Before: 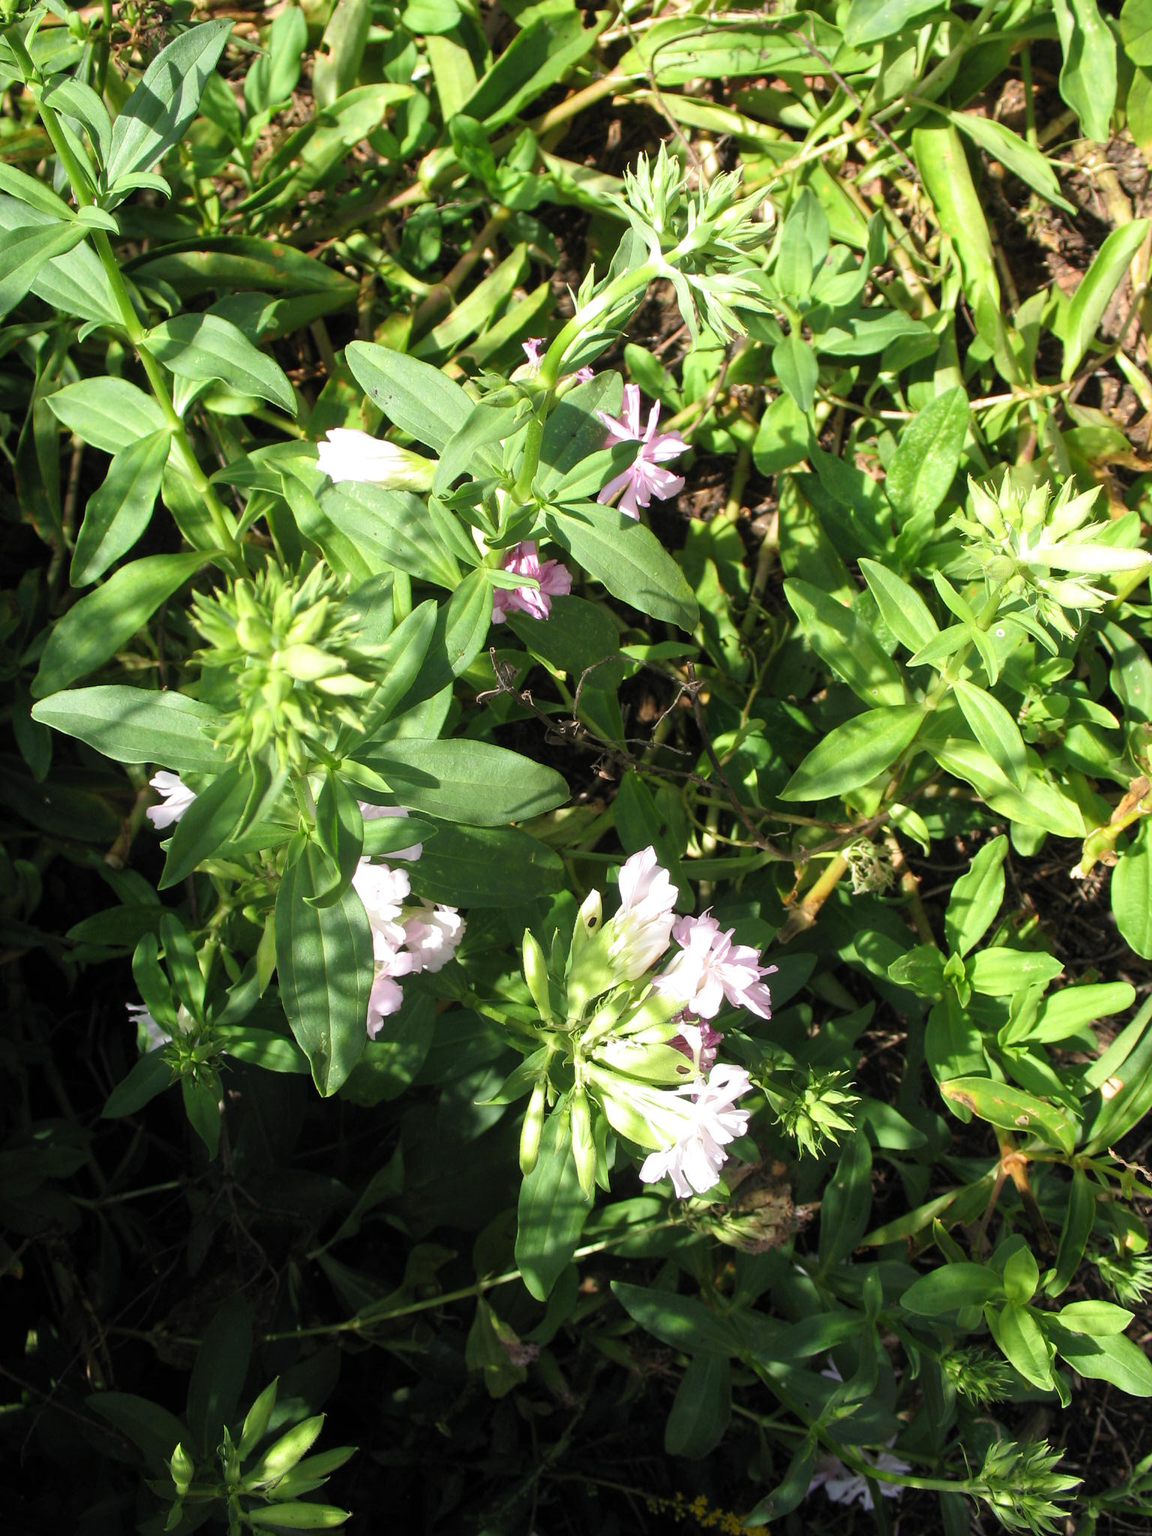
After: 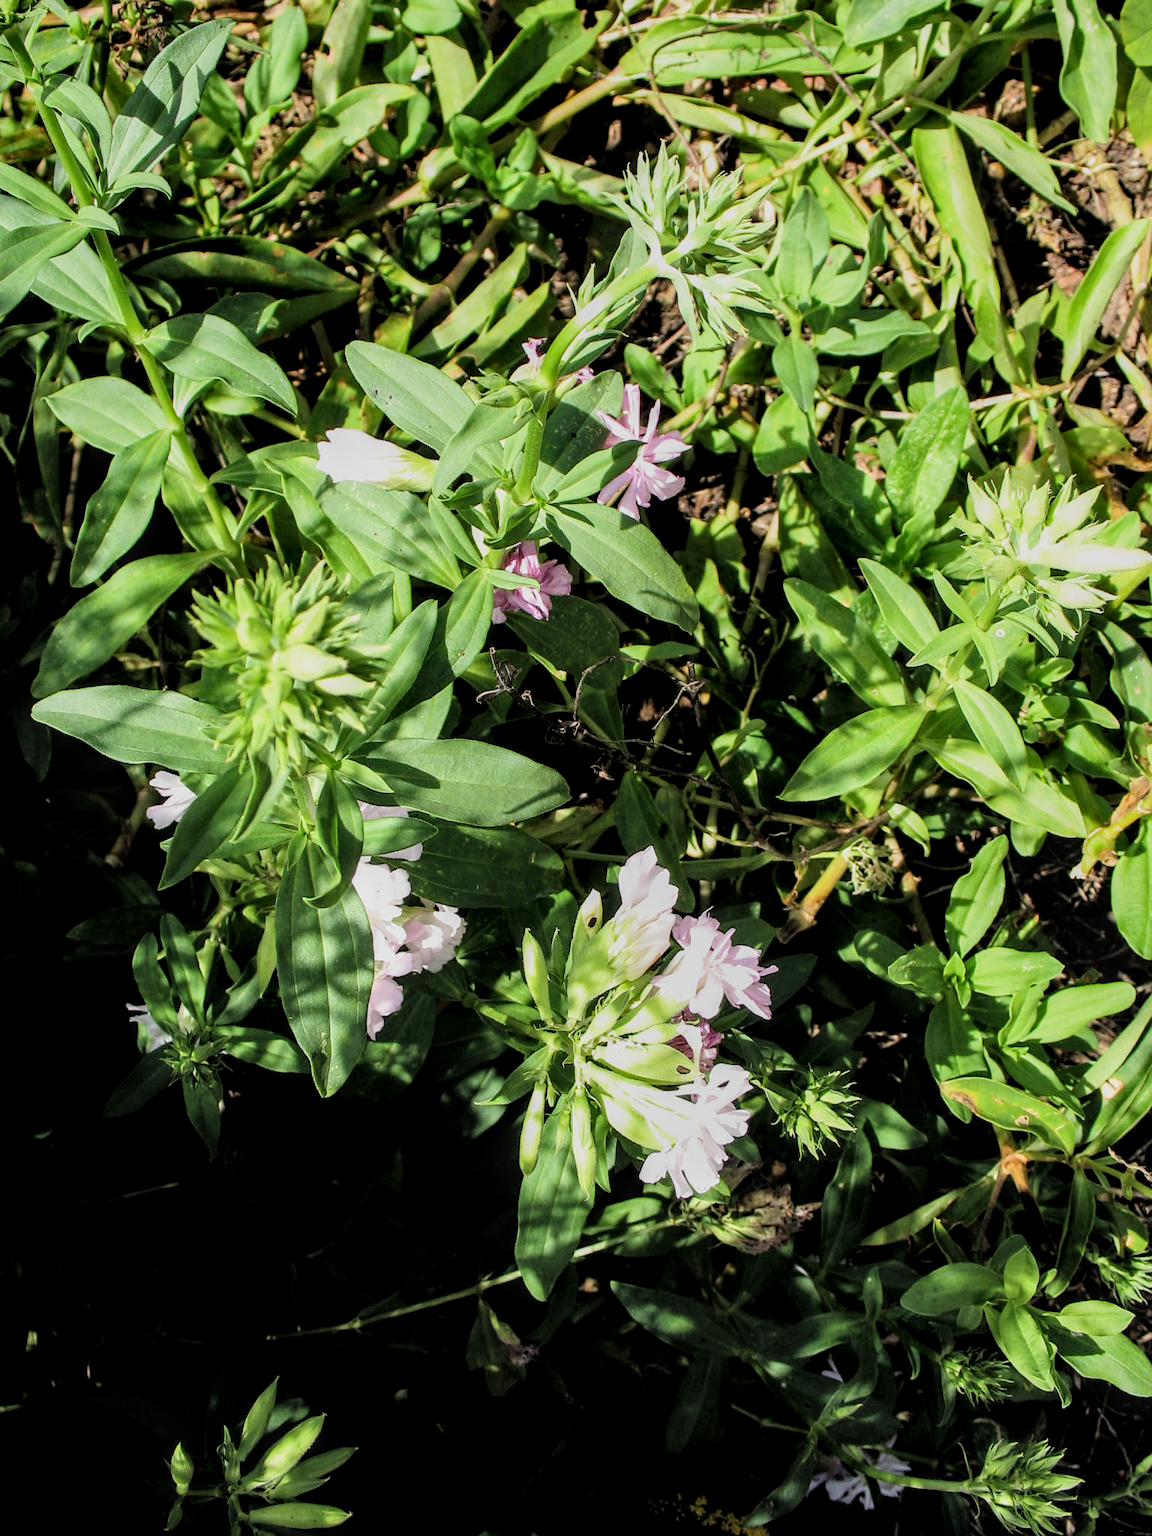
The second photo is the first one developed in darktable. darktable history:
local contrast: detail 144%
sharpen: amount 0.205
filmic rgb: black relative exposure -7.5 EV, white relative exposure 5 EV, hardness 3.32, contrast 1.299, iterations of high-quality reconstruction 0
shadows and highlights: shadows 25.43, white point adjustment -2.9, highlights -29.9
